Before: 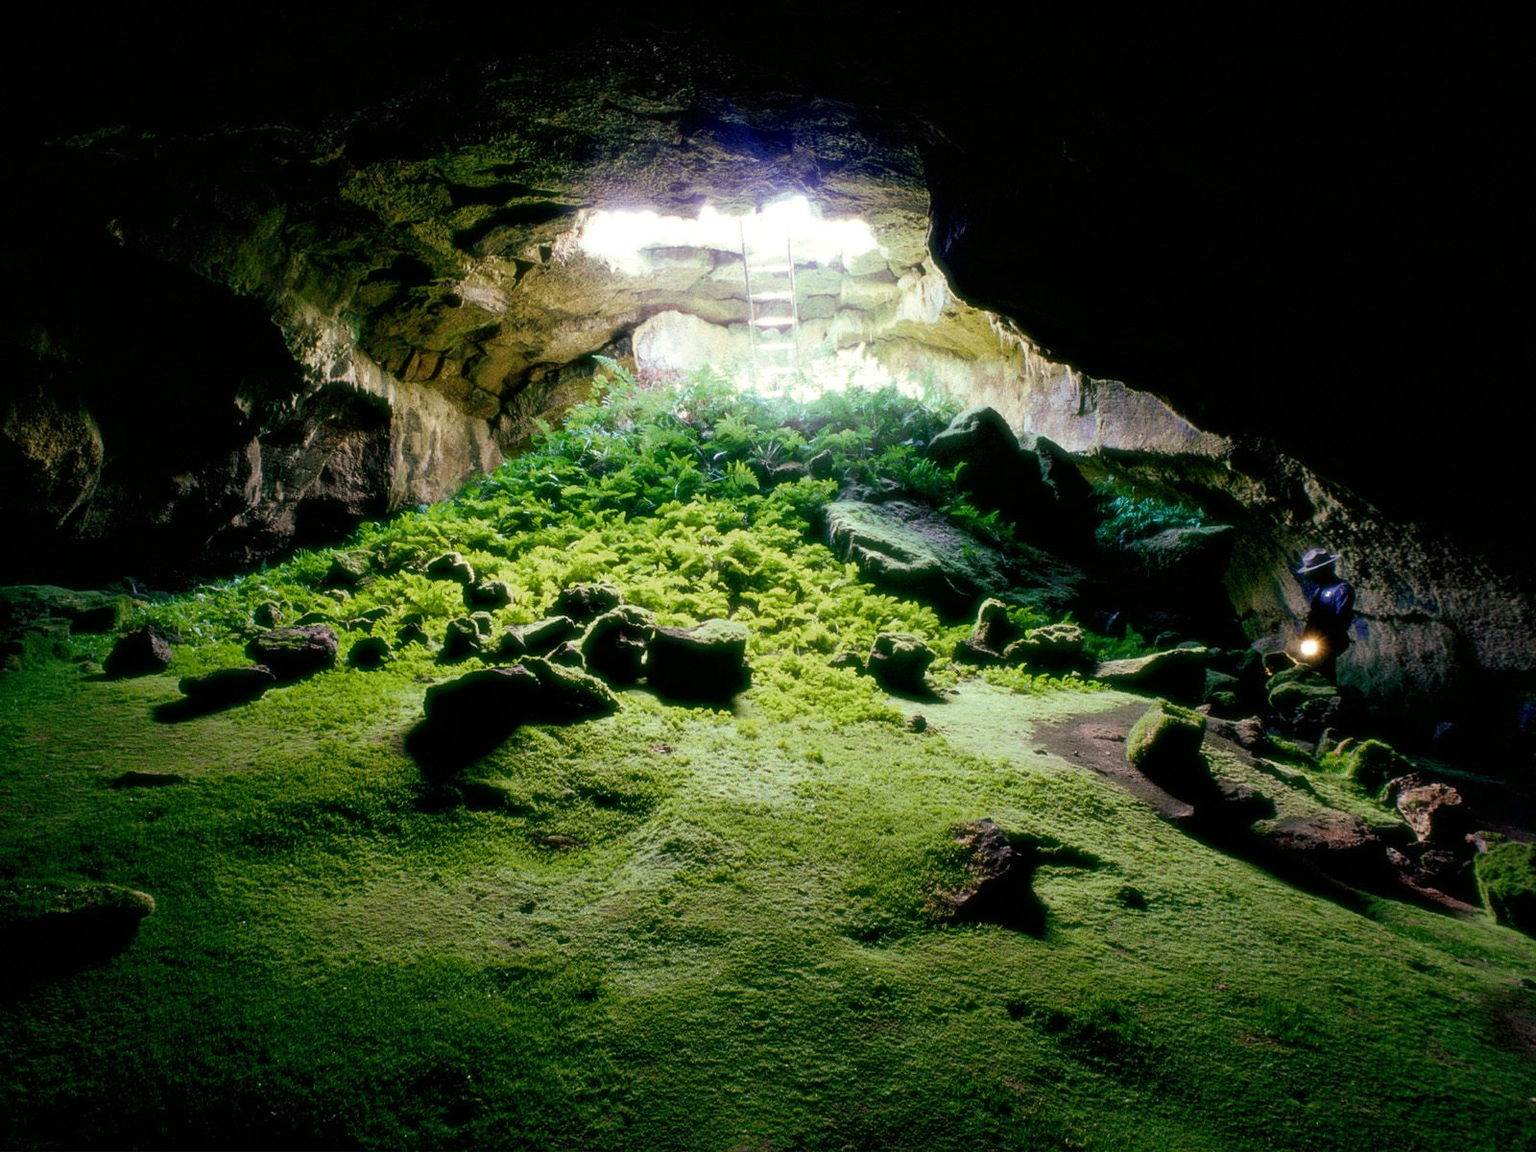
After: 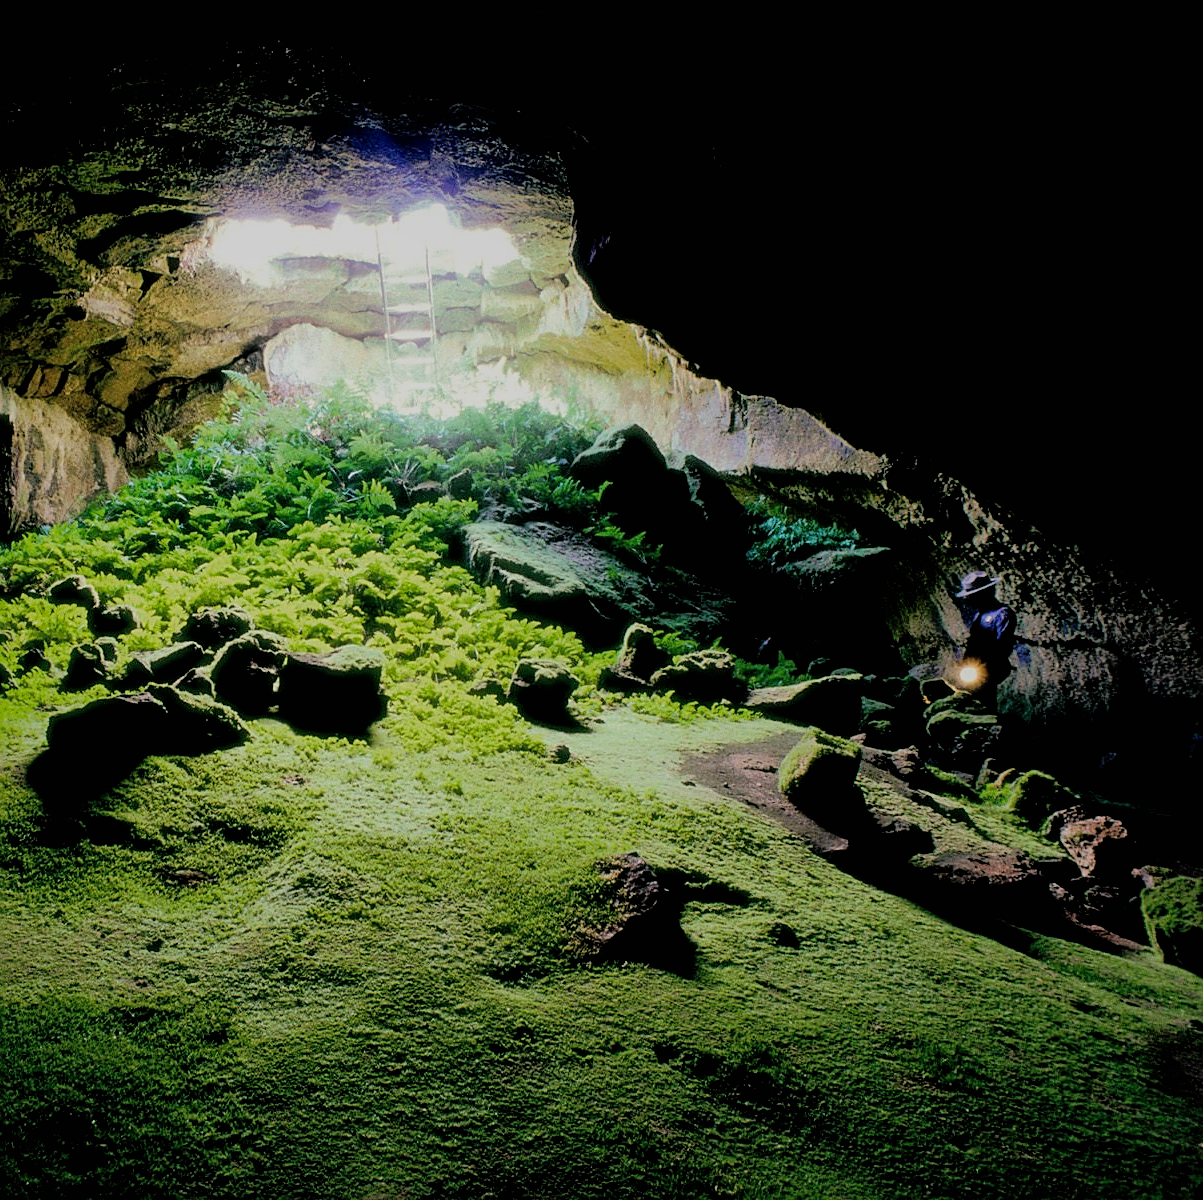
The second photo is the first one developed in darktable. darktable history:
crop and rotate: left 24.752%
filmic rgb: black relative exposure -5.06 EV, white relative exposure 3.98 EV, threshold 2.99 EV, hardness 2.88, contrast 1.098, enable highlight reconstruction true
exposure: exposure 0.173 EV, compensate highlight preservation false
sharpen: on, module defaults
shadows and highlights: shadows 39.73, highlights -59.79
